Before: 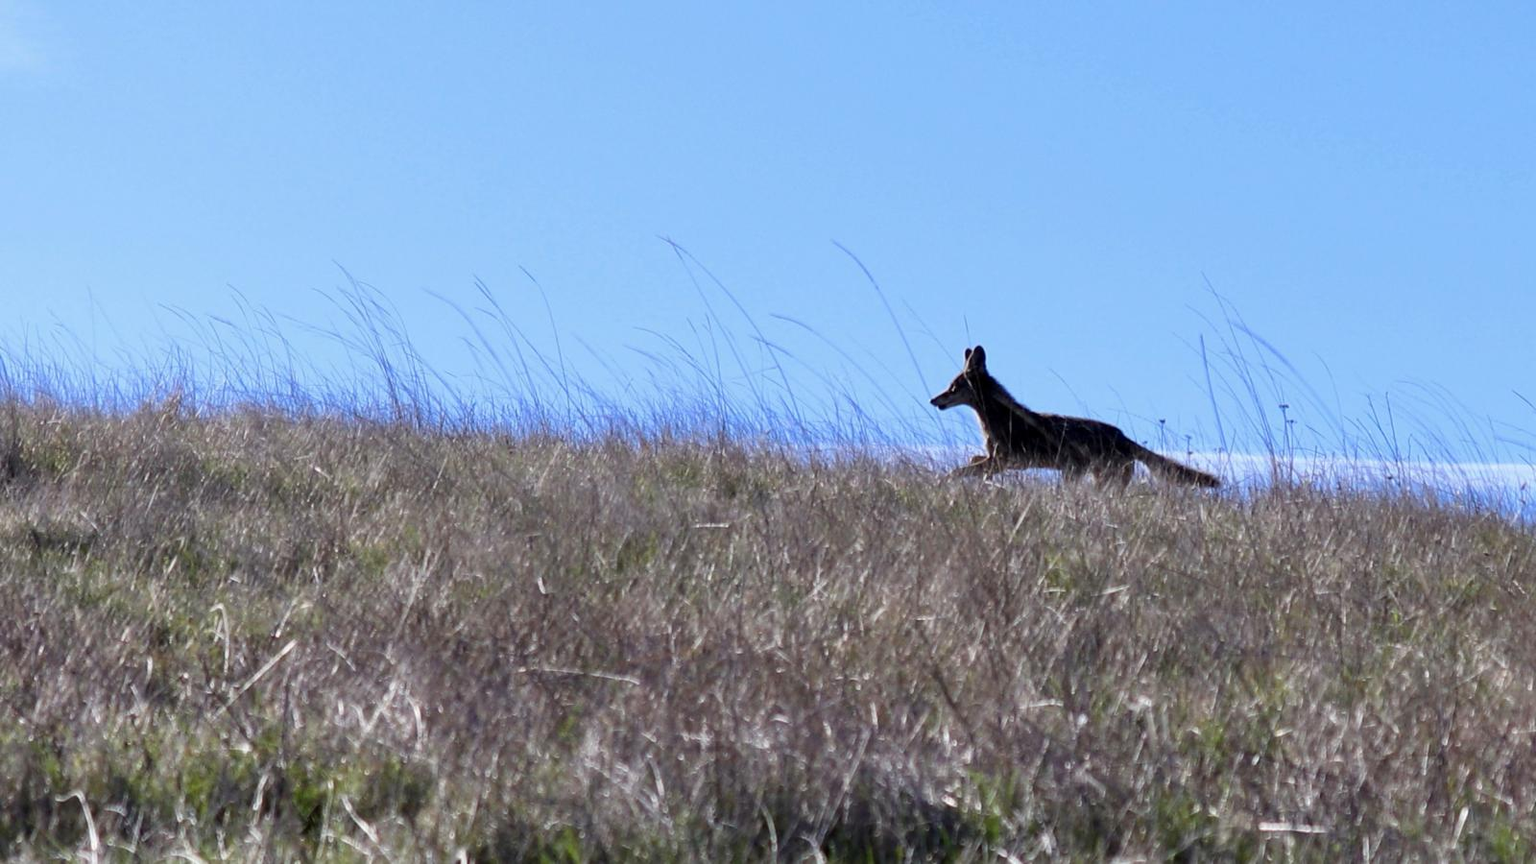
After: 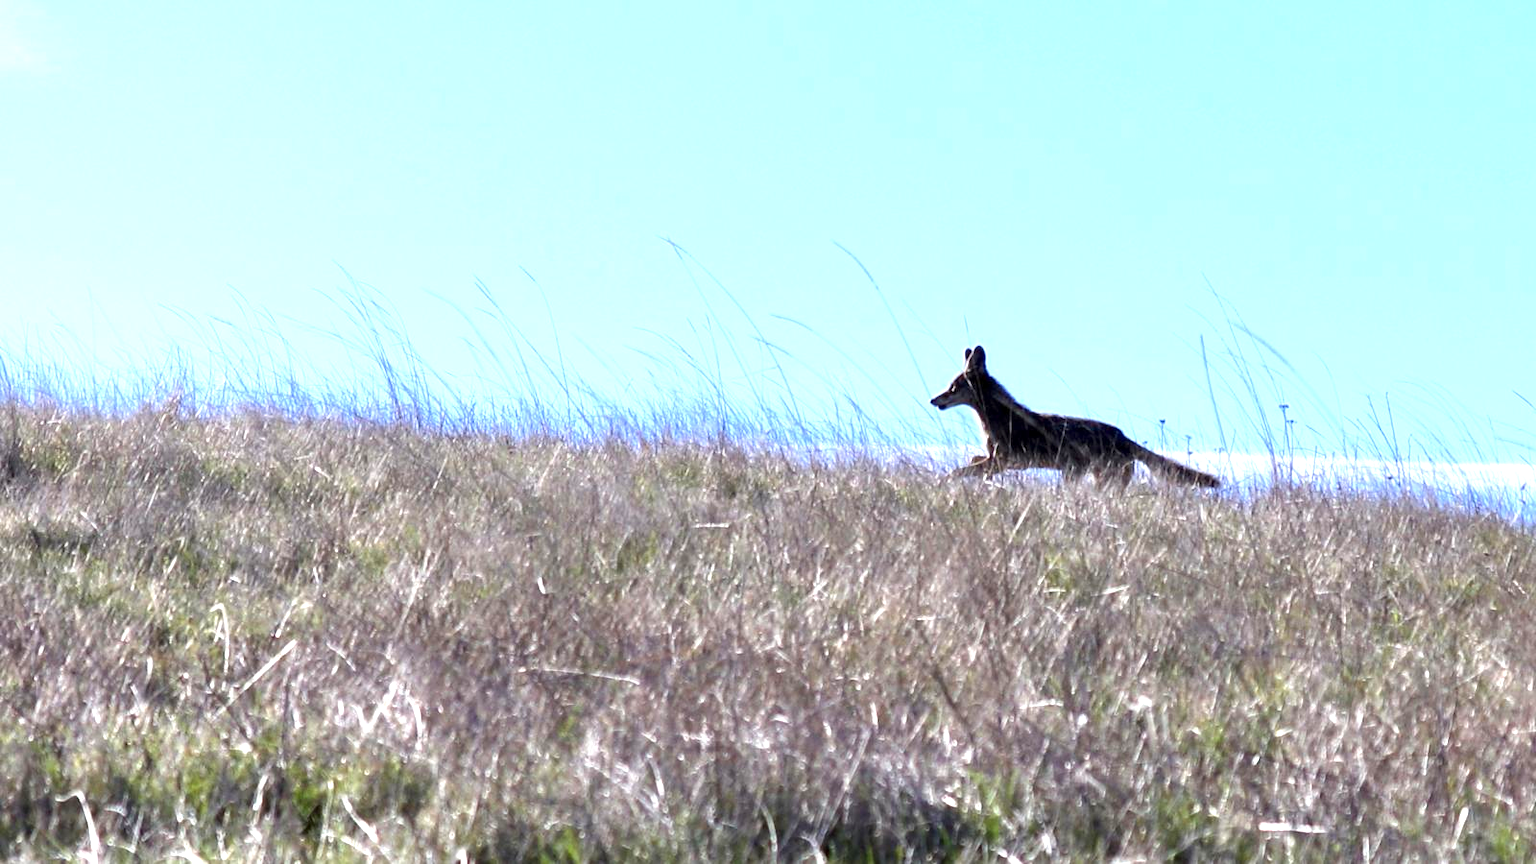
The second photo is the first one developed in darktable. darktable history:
contrast equalizer: y [[0.5, 0.488, 0.462, 0.461, 0.491, 0.5], [0.5 ×6], [0.5 ×6], [0 ×6], [0 ×6]], mix -0.292
exposure: exposure 1.091 EV, compensate exposure bias true, compensate highlight preservation false
tone equalizer: mask exposure compensation -0.512 EV
